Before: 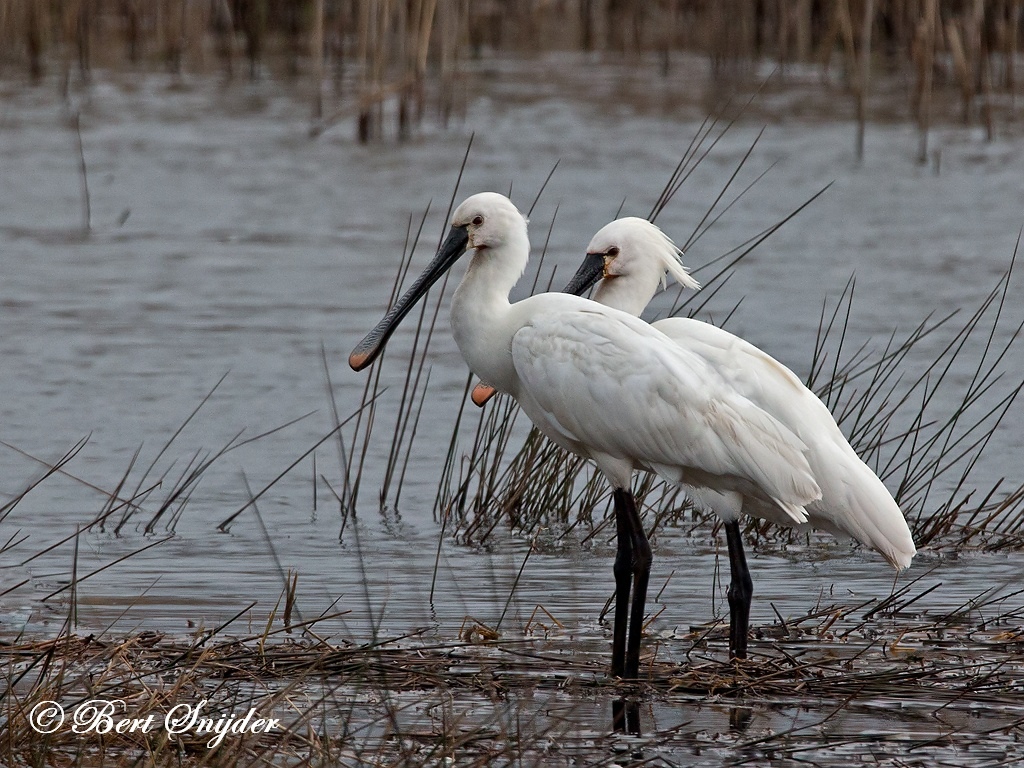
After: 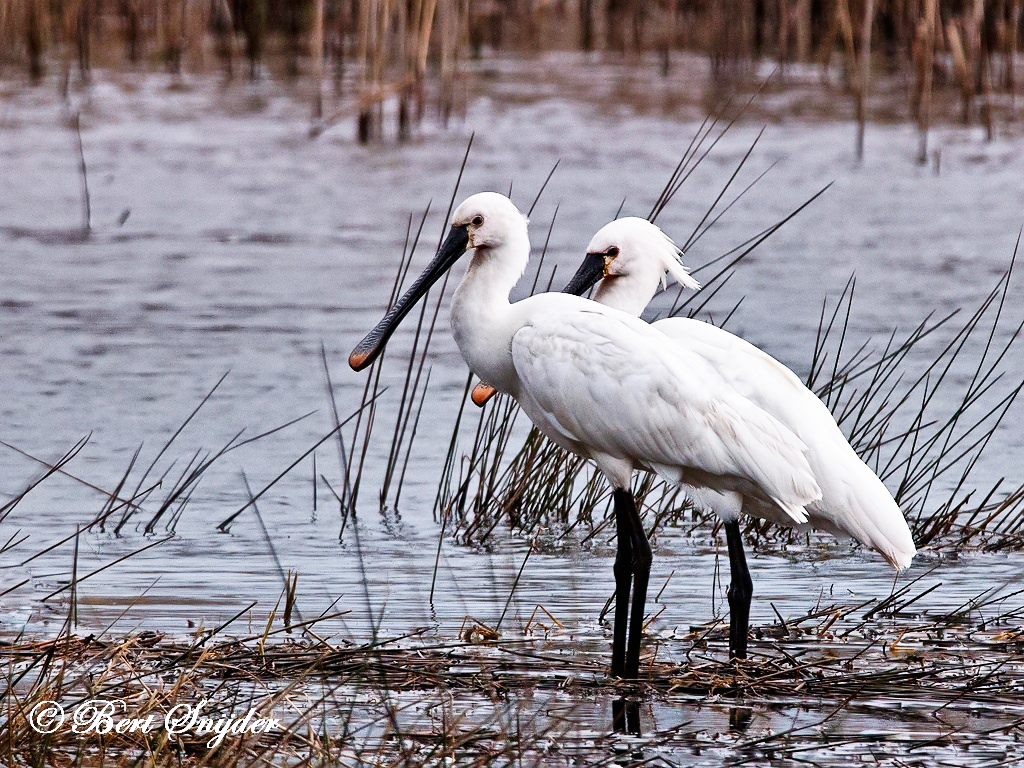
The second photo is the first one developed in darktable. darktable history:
white balance: red 0.984, blue 1.059
graduated density: density 0.38 EV, hardness 21%, rotation -6.11°, saturation 32%
base curve: curves: ch0 [(0, 0) (0.007, 0.004) (0.027, 0.03) (0.046, 0.07) (0.207, 0.54) (0.442, 0.872) (0.673, 0.972) (1, 1)], preserve colors none
shadows and highlights: radius 108.52, shadows 40.68, highlights -72.88, low approximation 0.01, soften with gaussian
